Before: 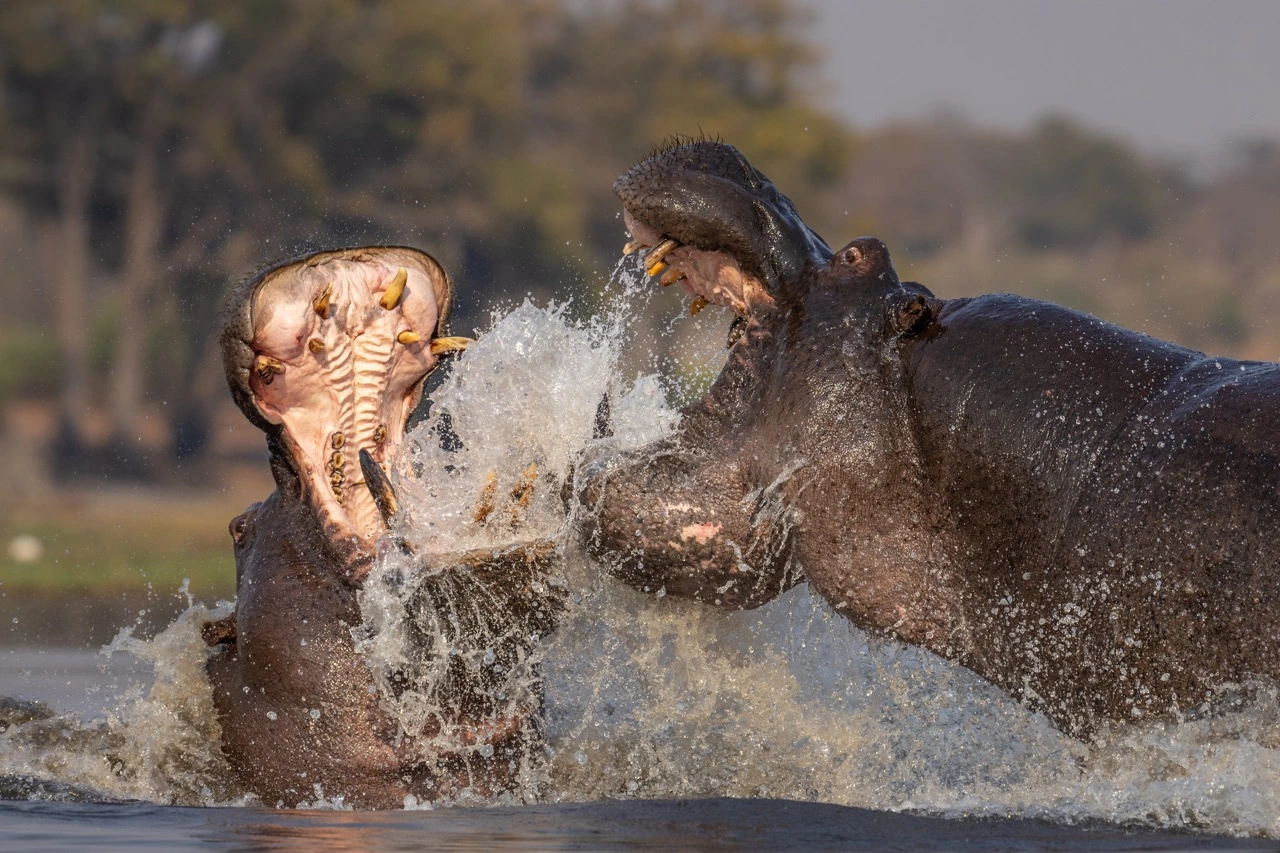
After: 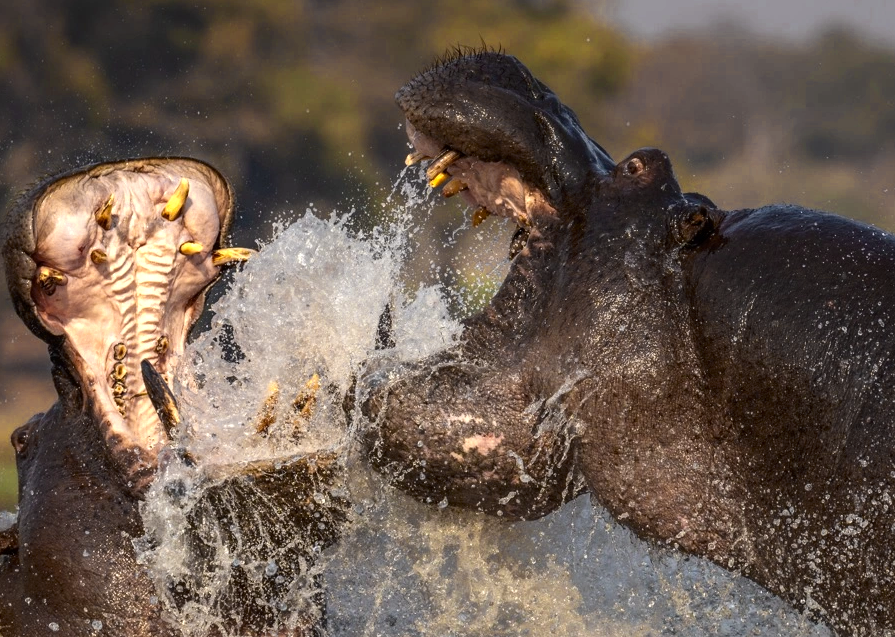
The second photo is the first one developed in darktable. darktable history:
contrast brightness saturation: contrast 0.13, brightness -0.05, saturation 0.16
crop and rotate: left 17.046%, top 10.659%, right 12.989%, bottom 14.553%
color zones: curves: ch0 [(0.004, 0.306) (0.107, 0.448) (0.252, 0.656) (0.41, 0.398) (0.595, 0.515) (0.768, 0.628)]; ch1 [(0.07, 0.323) (0.151, 0.452) (0.252, 0.608) (0.346, 0.221) (0.463, 0.189) (0.61, 0.368) (0.735, 0.395) (0.921, 0.412)]; ch2 [(0, 0.476) (0.132, 0.512) (0.243, 0.512) (0.397, 0.48) (0.522, 0.376) (0.634, 0.536) (0.761, 0.46)]
